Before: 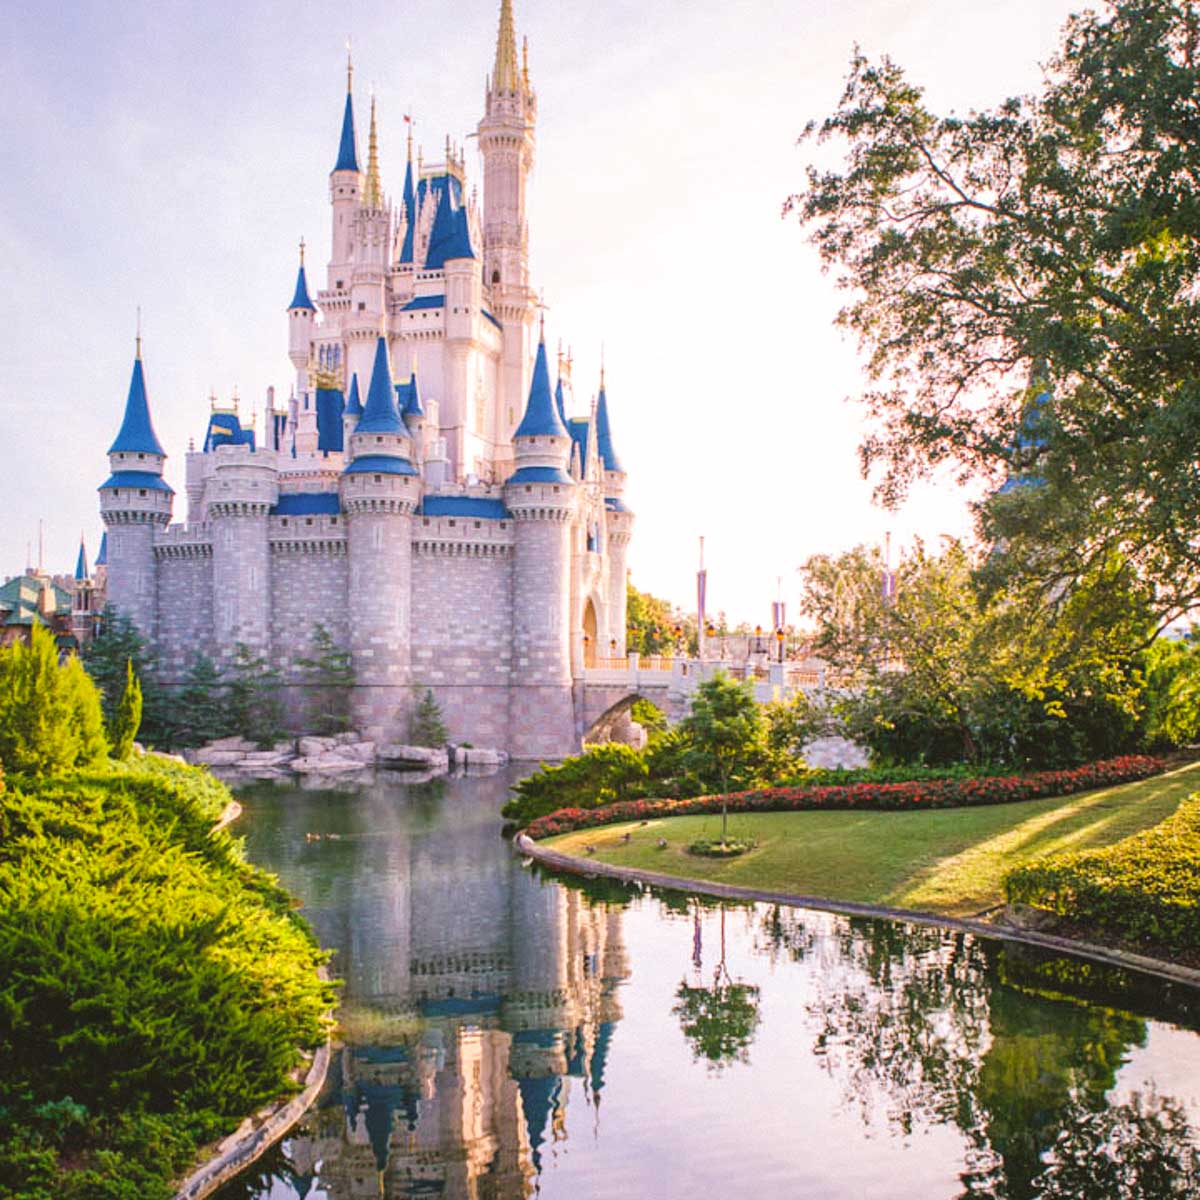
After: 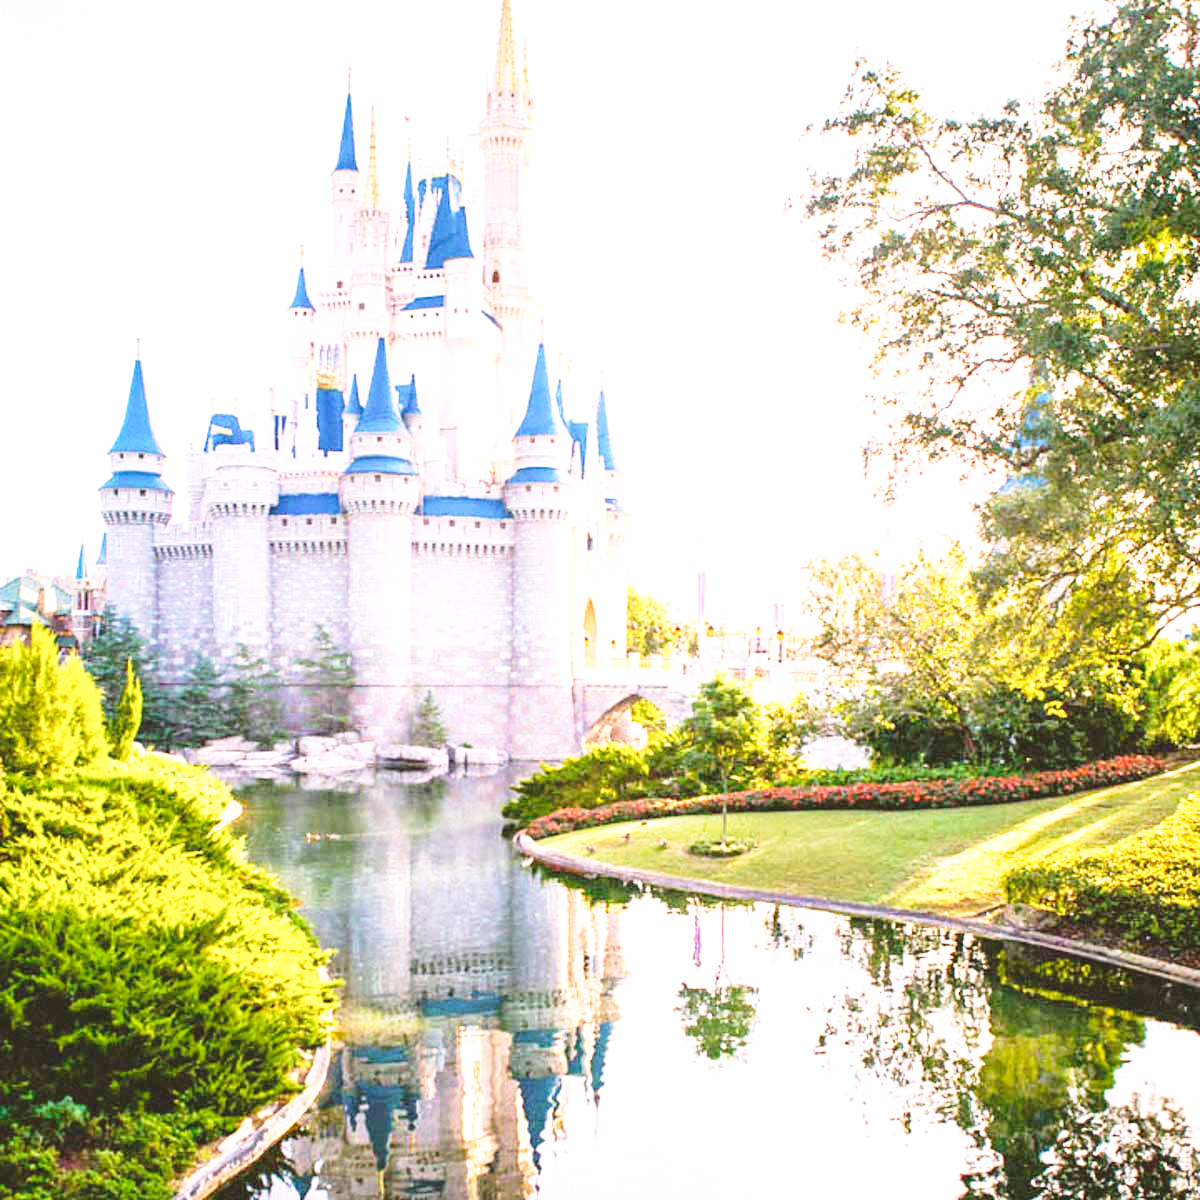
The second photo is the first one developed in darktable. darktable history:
exposure: exposure 0.935 EV, compensate highlight preservation false
base curve: curves: ch0 [(0, 0) (0.028, 0.03) (0.121, 0.232) (0.46, 0.748) (0.859, 0.968) (1, 1)], preserve colors none
